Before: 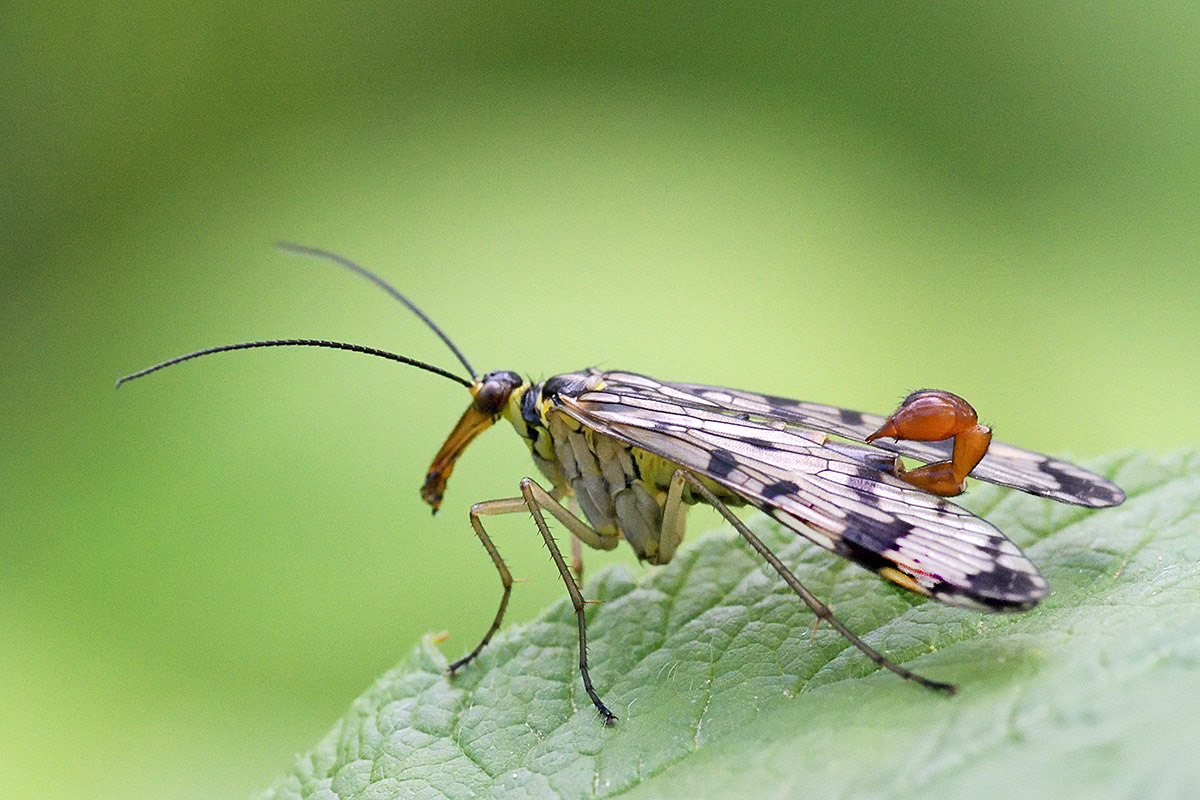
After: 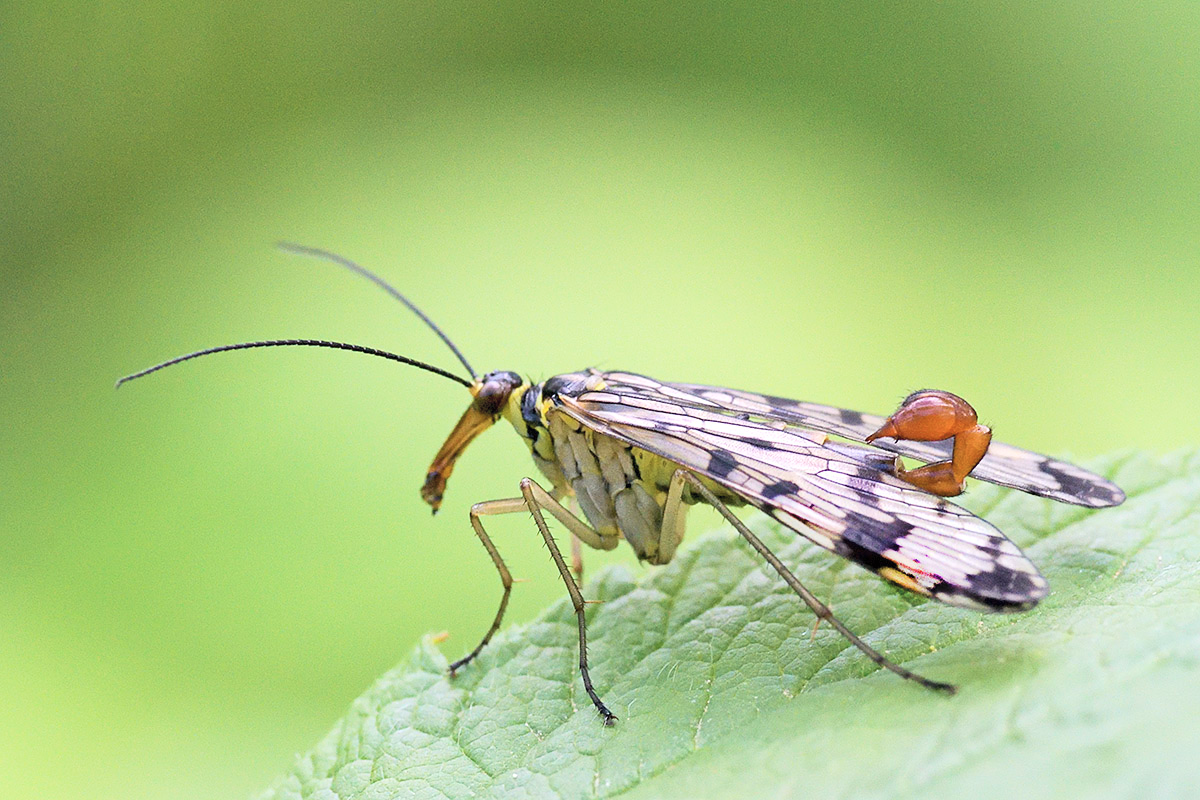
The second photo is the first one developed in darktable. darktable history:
velvia: strength 15%
contrast brightness saturation: contrast 0.14, brightness 0.21
